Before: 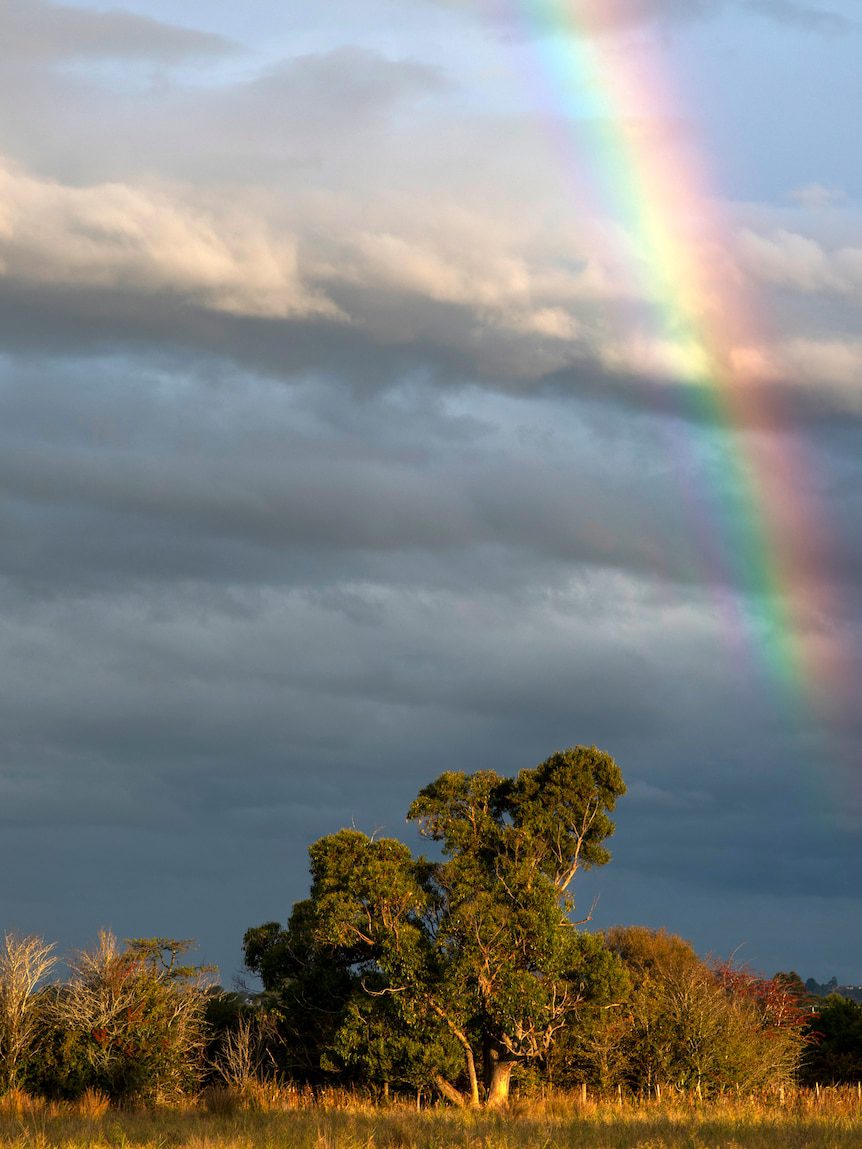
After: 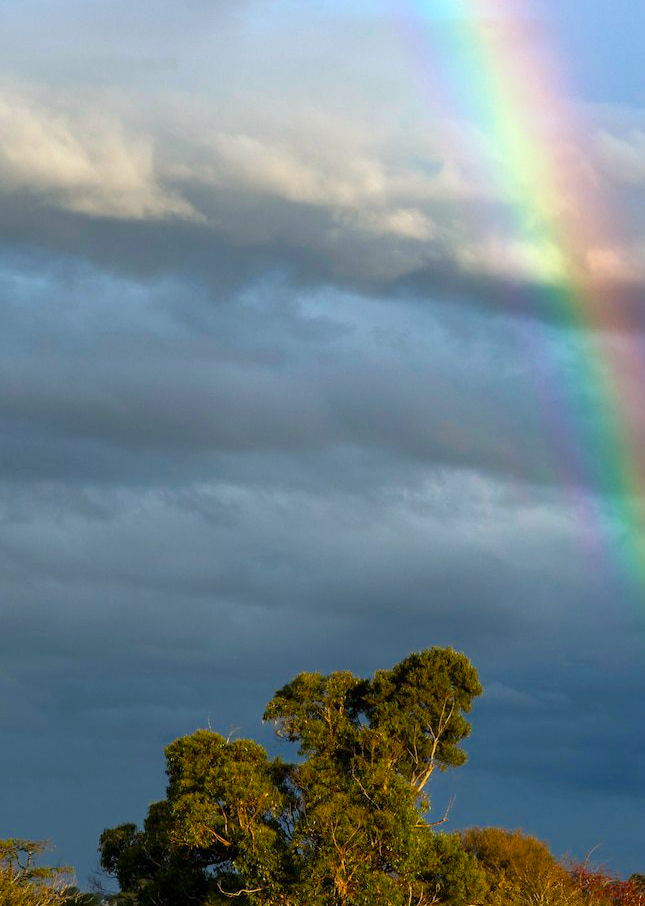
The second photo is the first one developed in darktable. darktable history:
color balance rgb: linear chroma grading › shadows -8%, linear chroma grading › global chroma 10%, perceptual saturation grading › global saturation 2%, perceptual saturation grading › highlights -2%, perceptual saturation grading › mid-tones 4%, perceptual saturation grading › shadows 8%, perceptual brilliance grading › global brilliance 2%, perceptual brilliance grading › highlights -4%, global vibrance 16%, saturation formula JzAzBz (2021)
white balance: red 0.925, blue 1.046
crop: left 16.768%, top 8.653%, right 8.362%, bottom 12.485%
